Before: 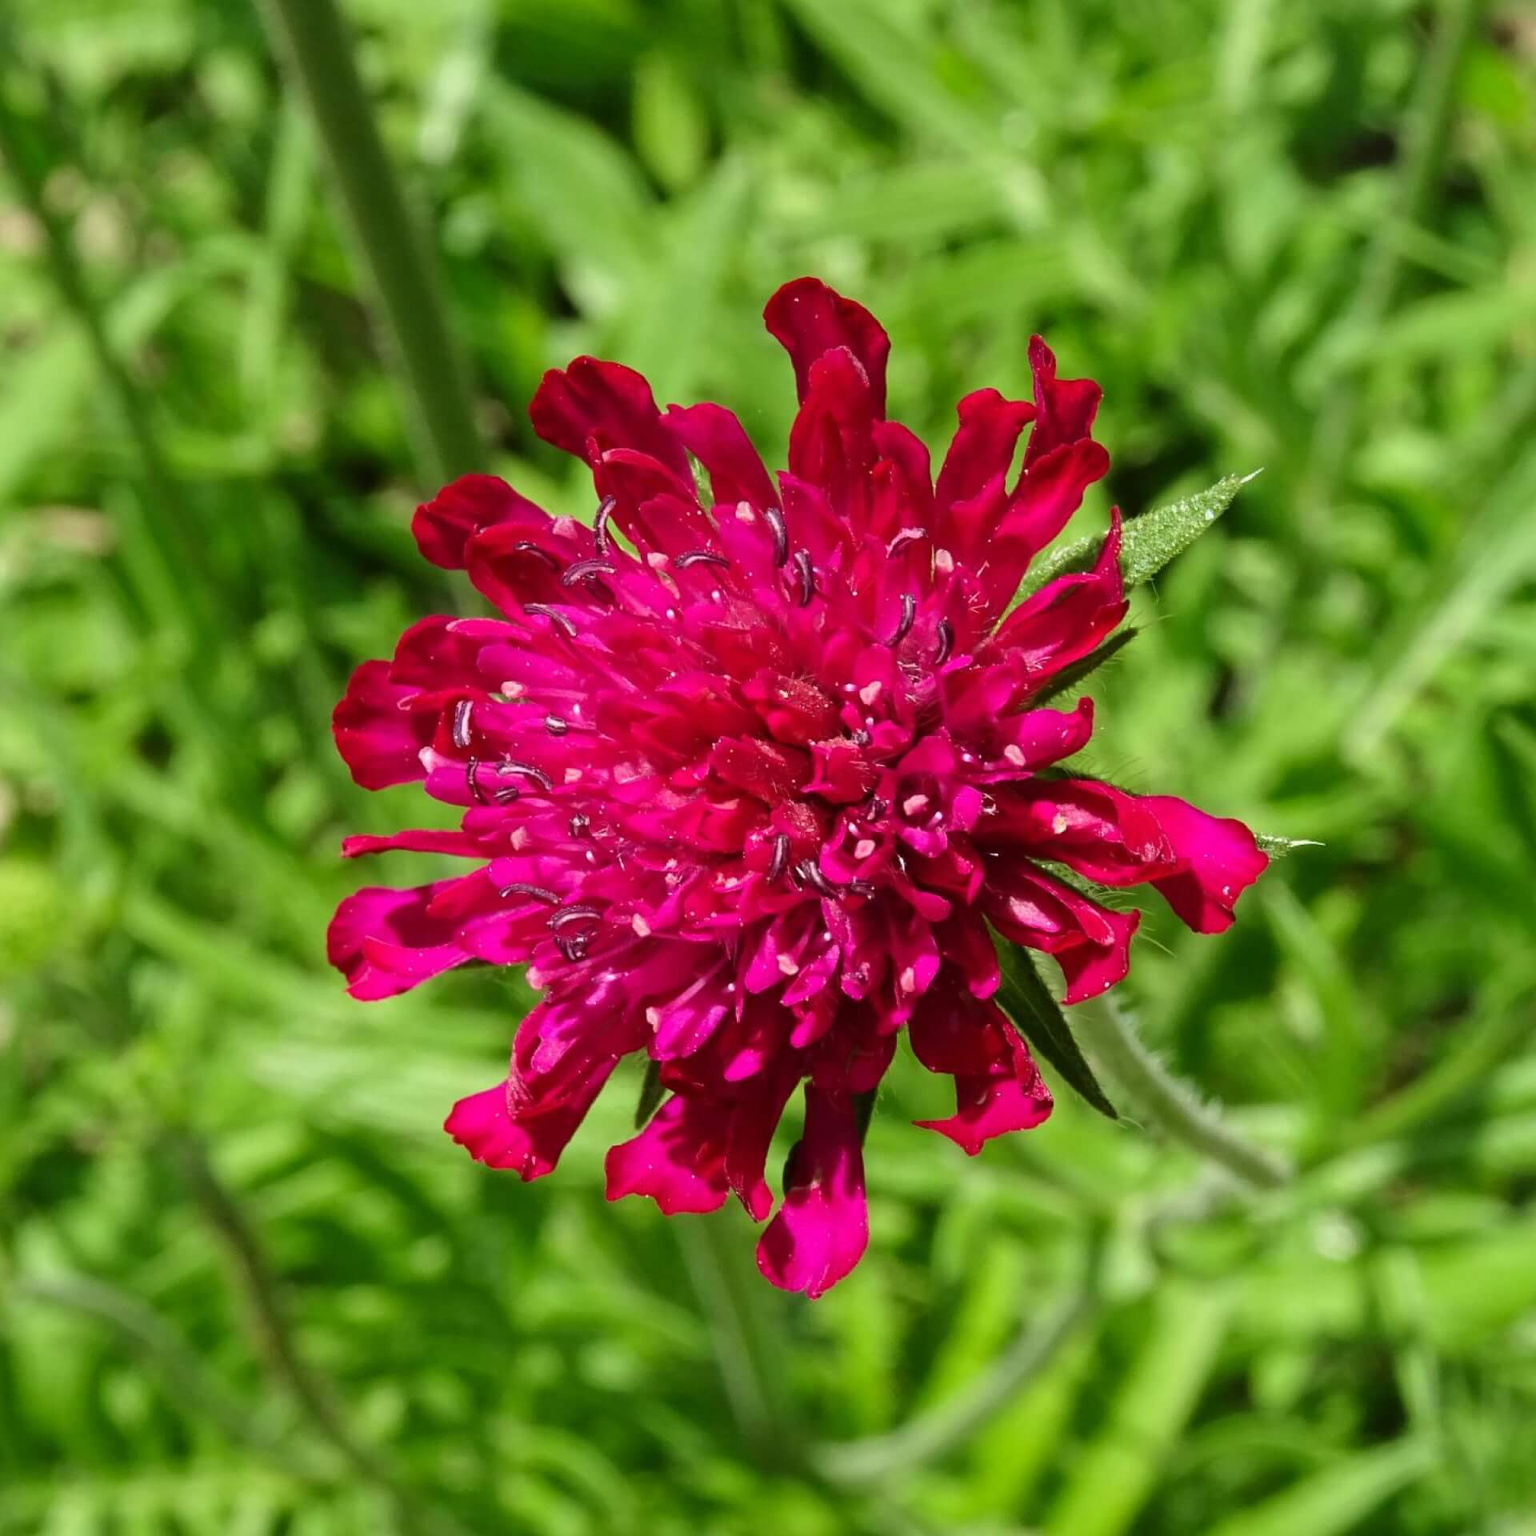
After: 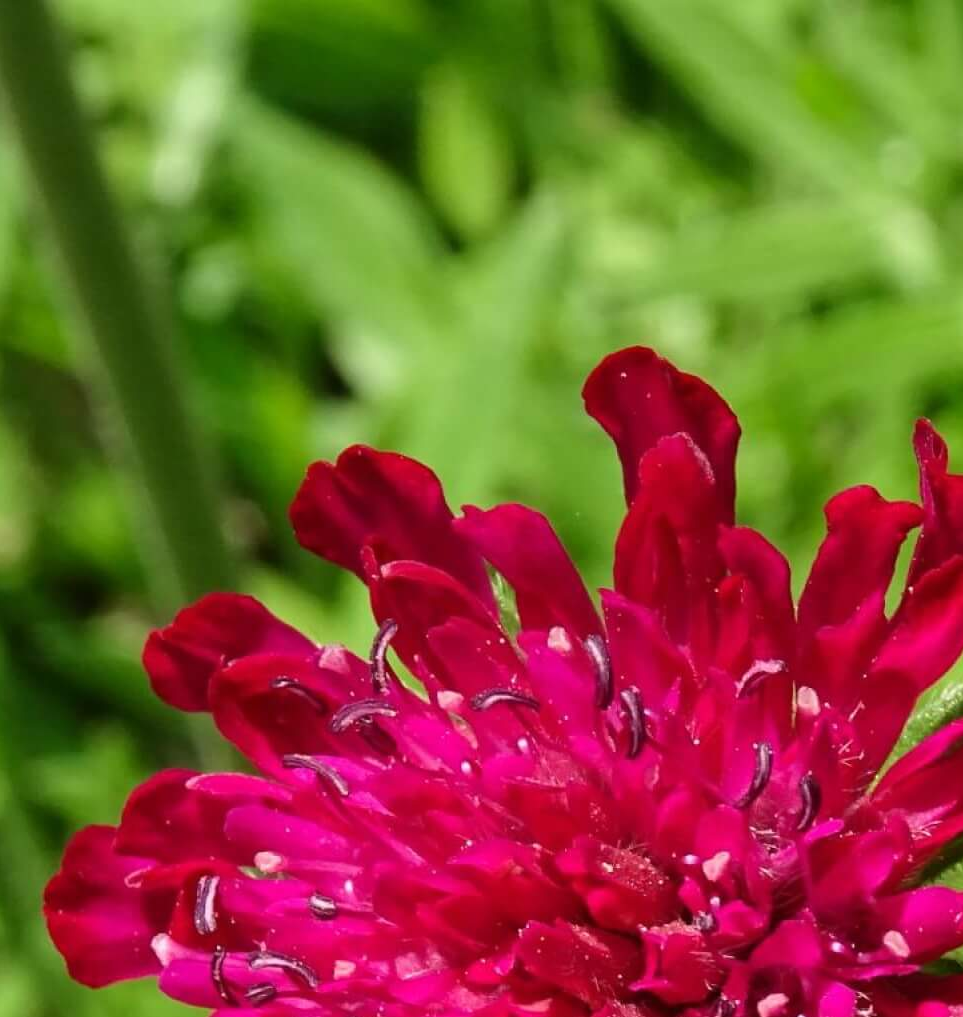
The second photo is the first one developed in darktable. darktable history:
crop: left 19.425%, right 30.374%, bottom 46.99%
